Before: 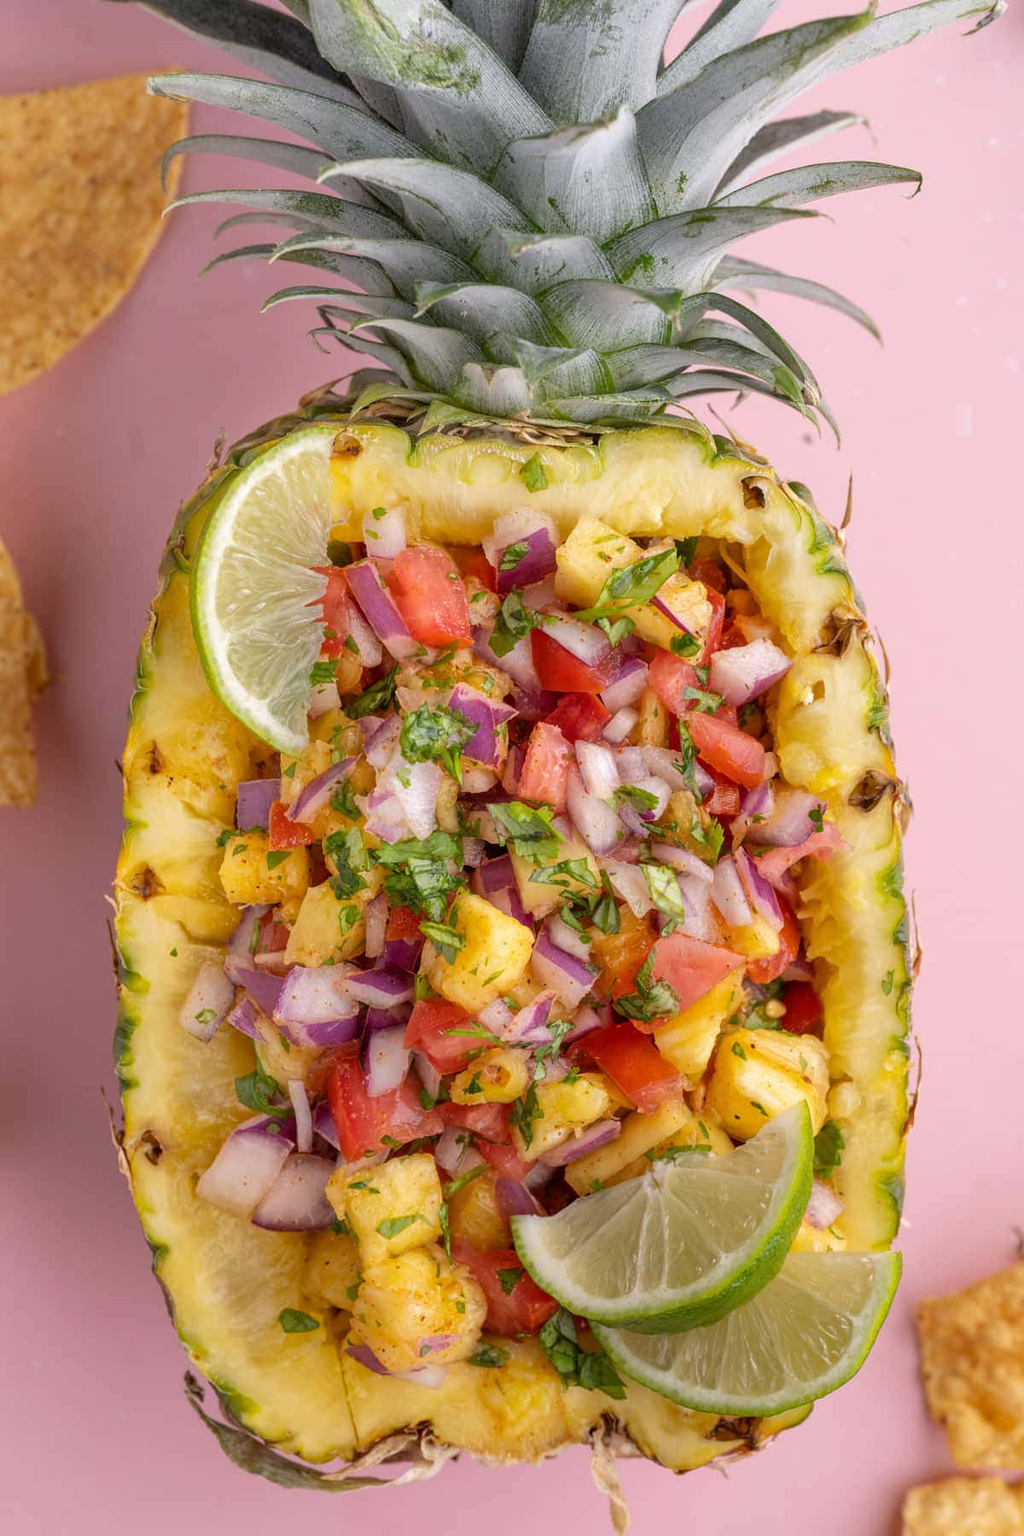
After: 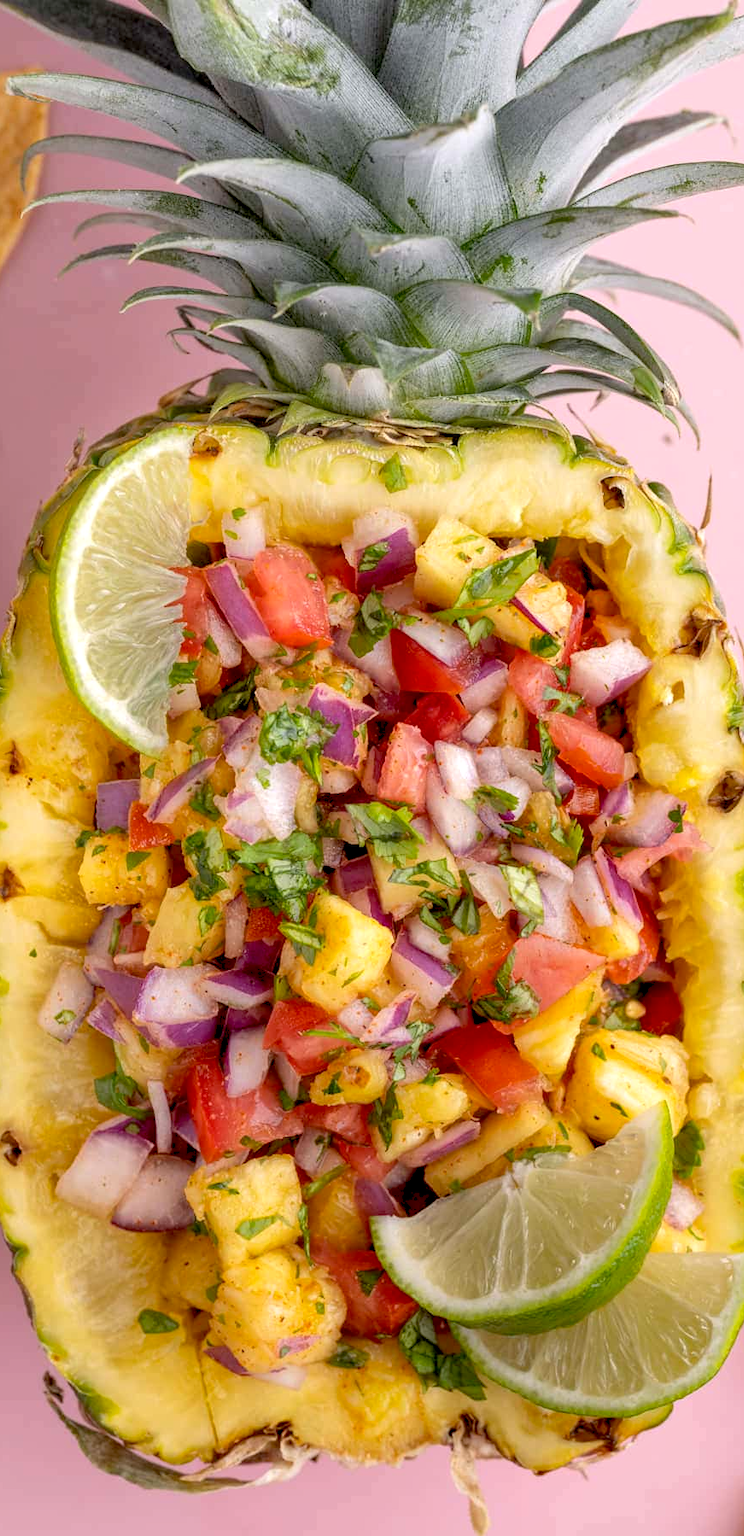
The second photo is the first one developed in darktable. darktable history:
exposure: black level correction 0.01, exposure 0.009 EV, compensate highlight preservation false
tone equalizer: on, module defaults
levels: levels [0, 0.476, 0.951]
crop: left 13.762%, top 0%, right 13.502%
